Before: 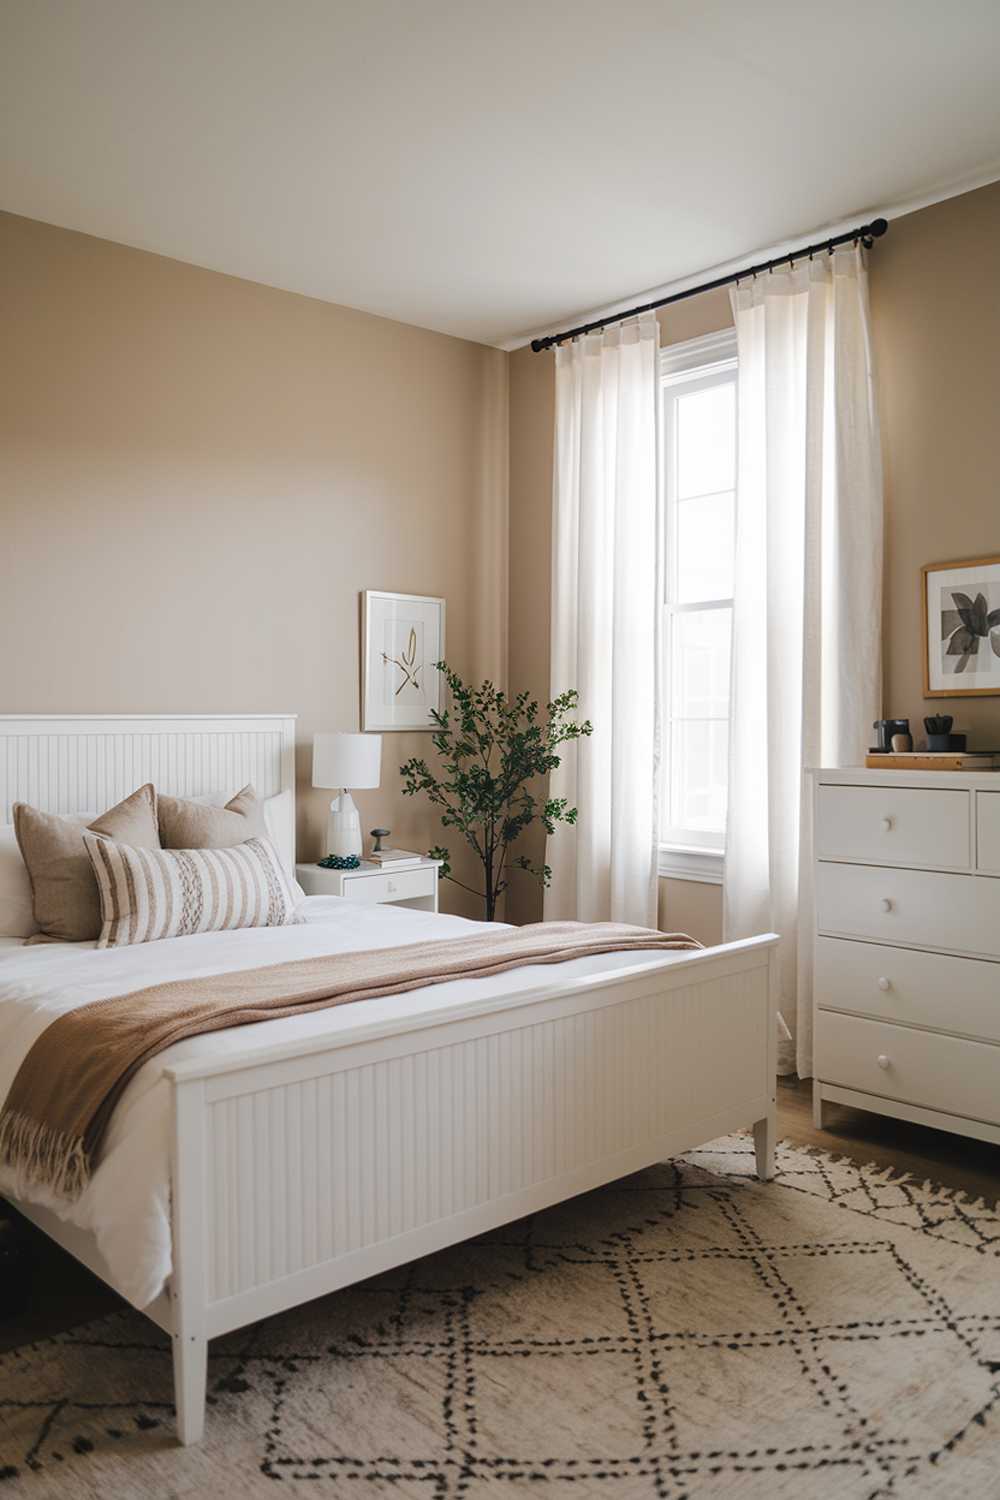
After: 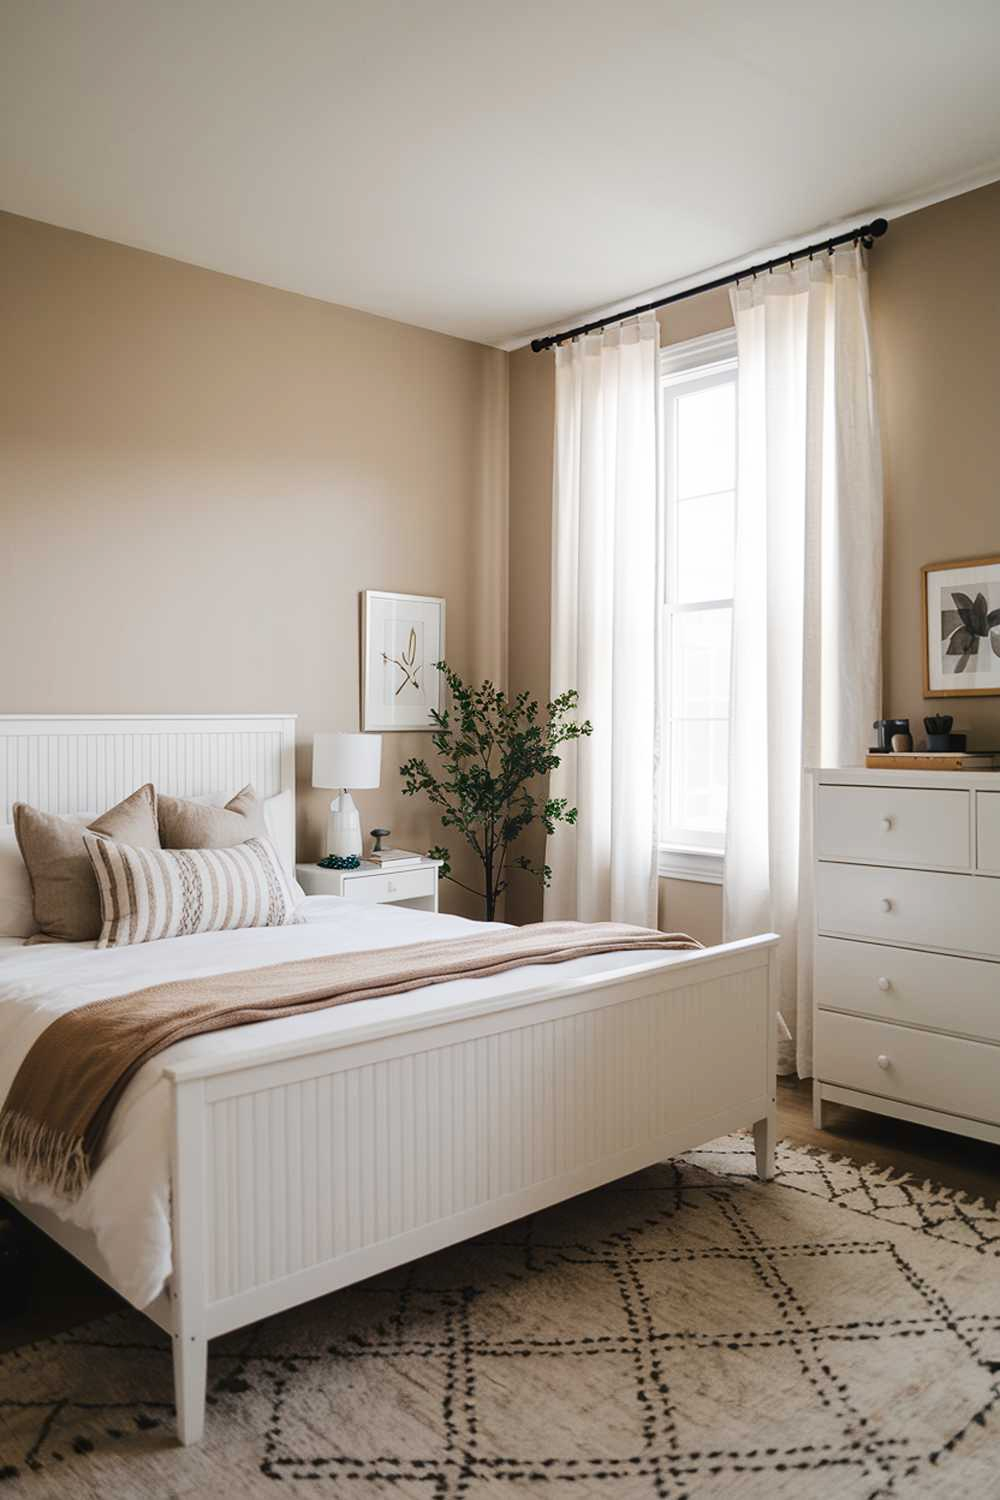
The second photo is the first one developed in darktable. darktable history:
contrast brightness saturation: contrast 0.143
